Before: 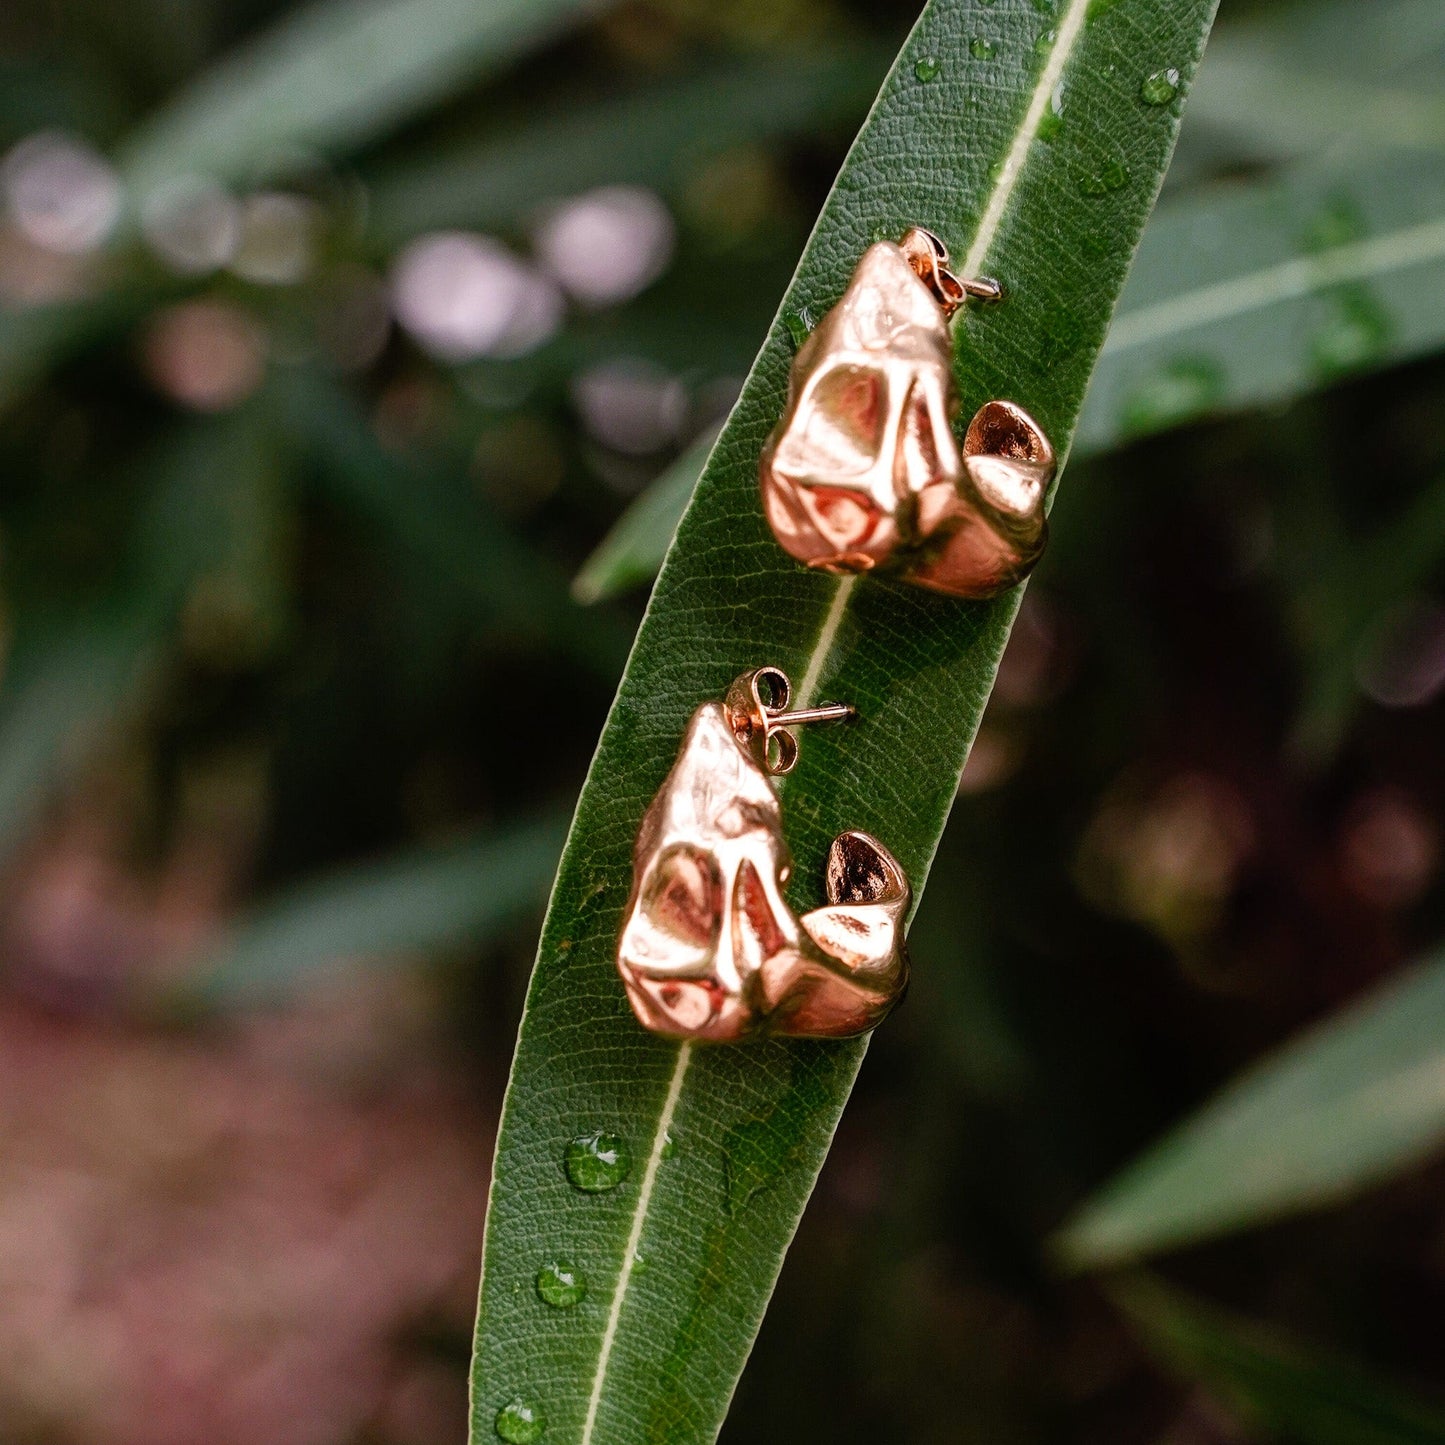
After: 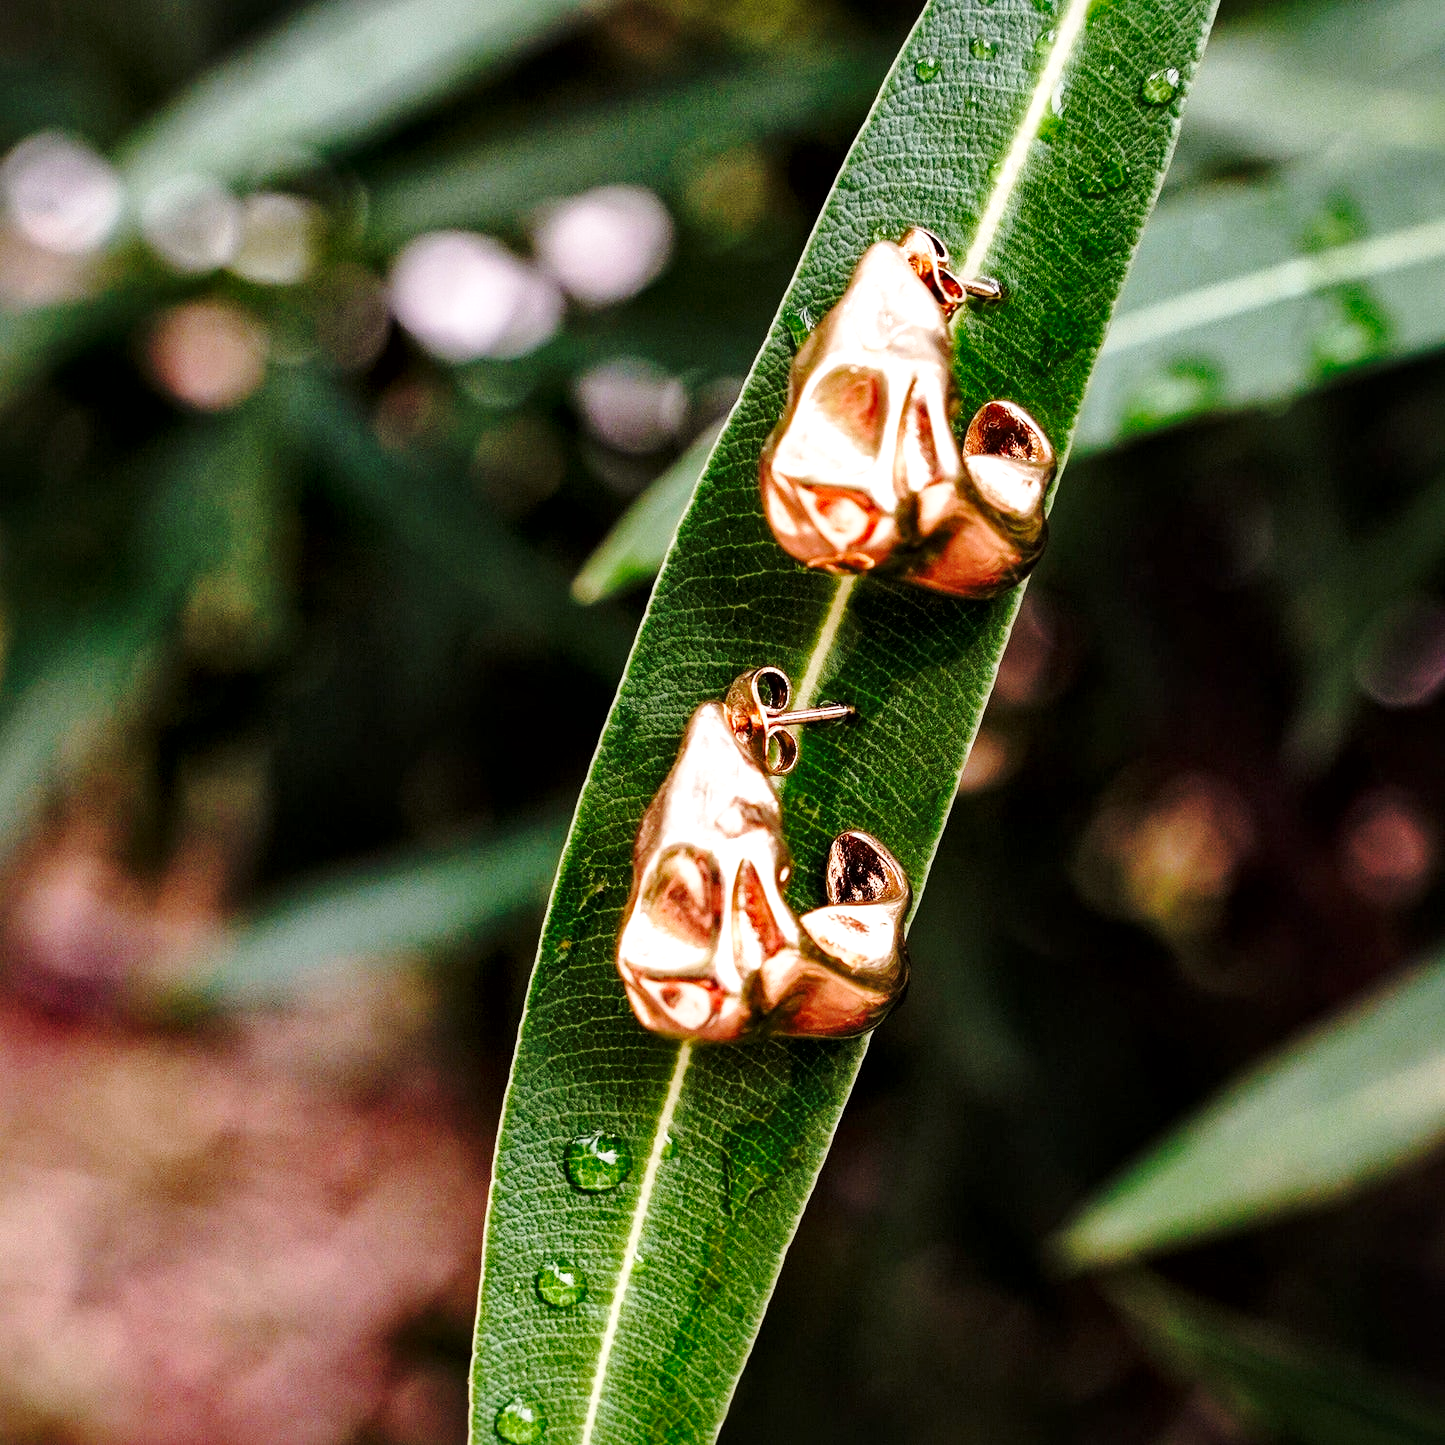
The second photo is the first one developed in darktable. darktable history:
base curve: curves: ch0 [(0, 0) (0.032, 0.037) (0.105, 0.228) (0.435, 0.76) (0.856, 0.983) (1, 1)], preserve colors none
local contrast: mode bilateral grid, contrast 20, coarseness 50, detail 159%, midtone range 0.2
